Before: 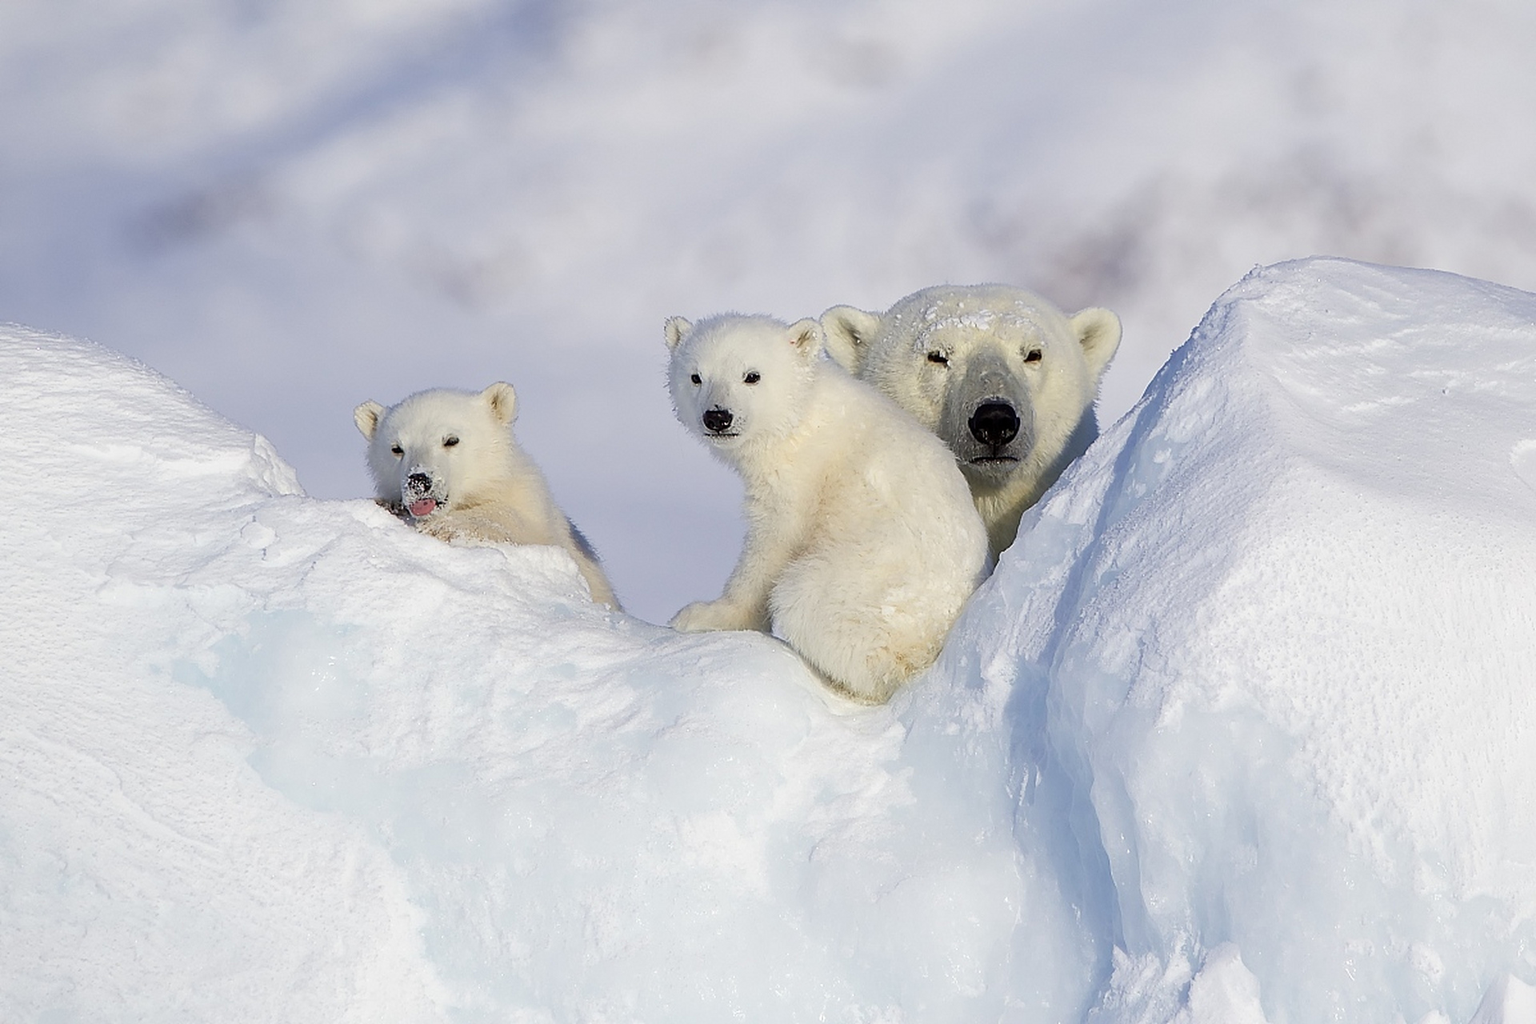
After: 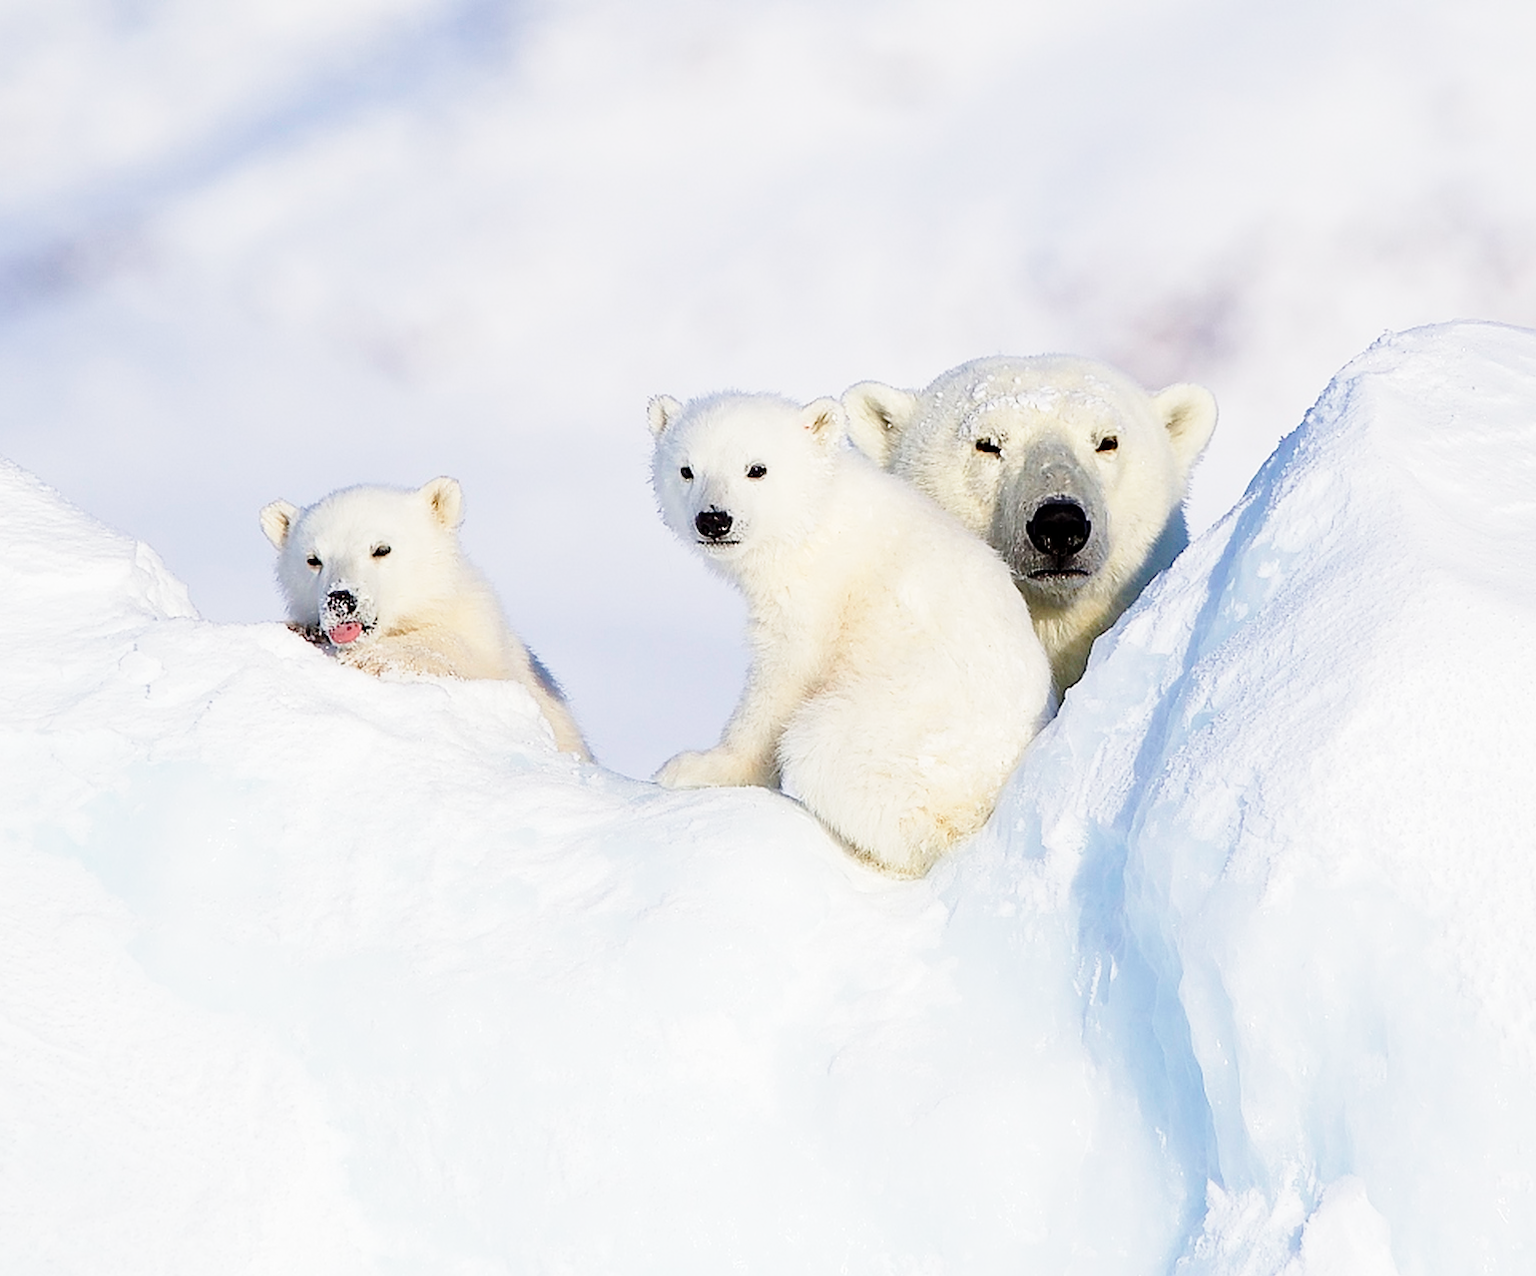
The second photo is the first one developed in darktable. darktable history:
base curve: curves: ch0 [(0, 0) (0.028, 0.03) (0.121, 0.232) (0.46, 0.748) (0.859, 0.968) (1, 1)], preserve colors none
crop and rotate: left 9.527%, right 10.295%
